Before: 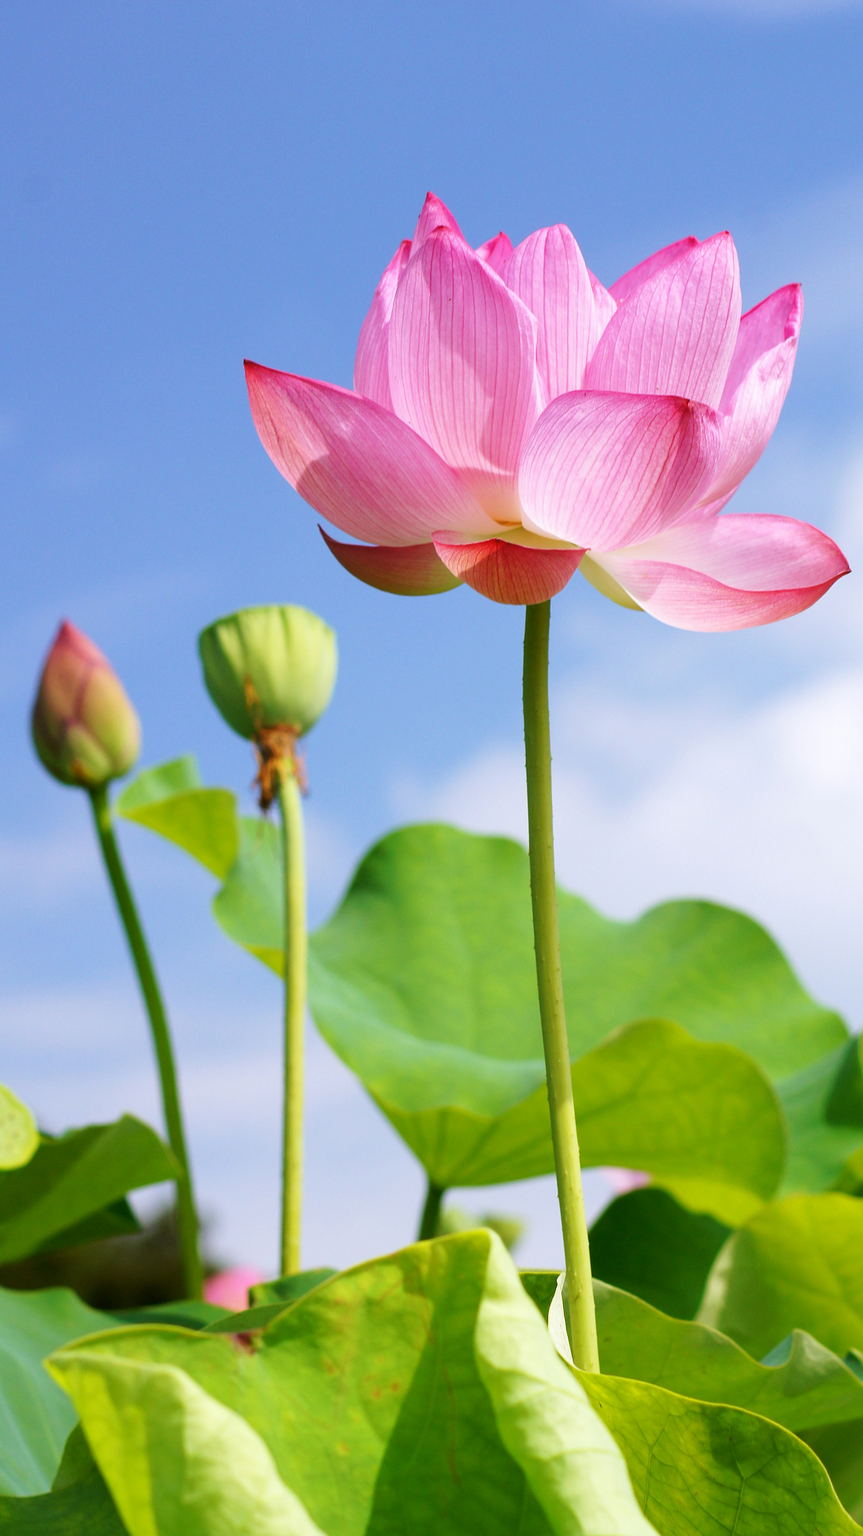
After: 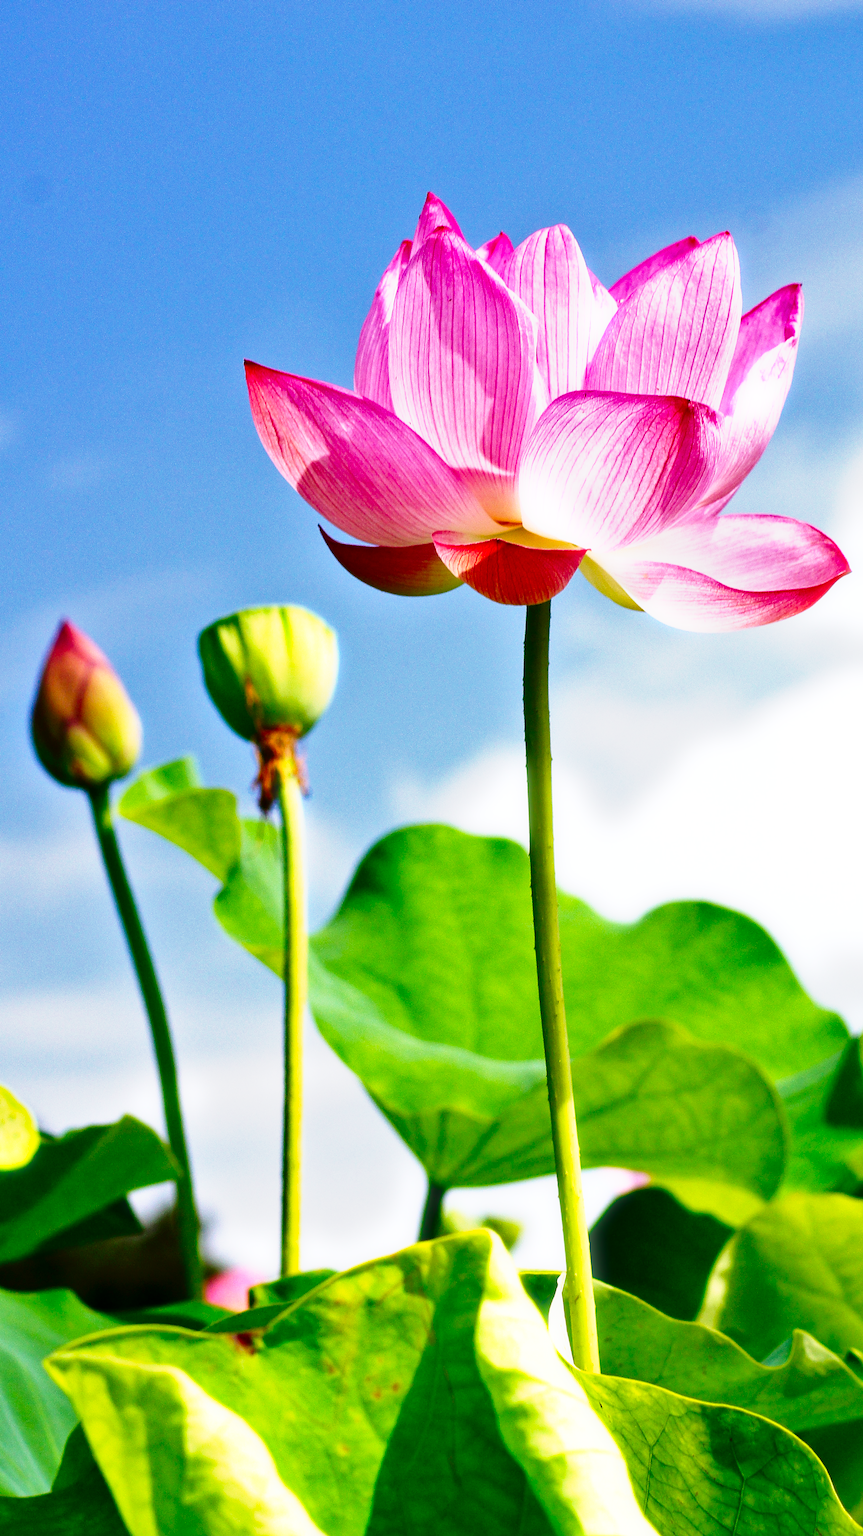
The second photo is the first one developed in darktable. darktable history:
base curve: curves: ch0 [(0, 0) (0.579, 0.807) (1, 1)], preserve colors none
contrast brightness saturation: contrast 0.1, brightness -0.26, saturation 0.14
sharpen: on, module defaults
exposure: exposure -0.01 EV, compensate highlight preservation false
tone curve: curves: ch0 [(0, 0) (0.003, 0.001) (0.011, 0.005) (0.025, 0.011) (0.044, 0.02) (0.069, 0.031) (0.1, 0.045) (0.136, 0.077) (0.177, 0.124) (0.224, 0.181) (0.277, 0.245) (0.335, 0.316) (0.399, 0.393) (0.468, 0.477) (0.543, 0.568) (0.623, 0.666) (0.709, 0.771) (0.801, 0.871) (0.898, 0.965) (1, 1)], preserve colors none
shadows and highlights: shadows 43.71, white point adjustment -1.46, soften with gaussian
bloom: size 9%, threshold 100%, strength 7%
